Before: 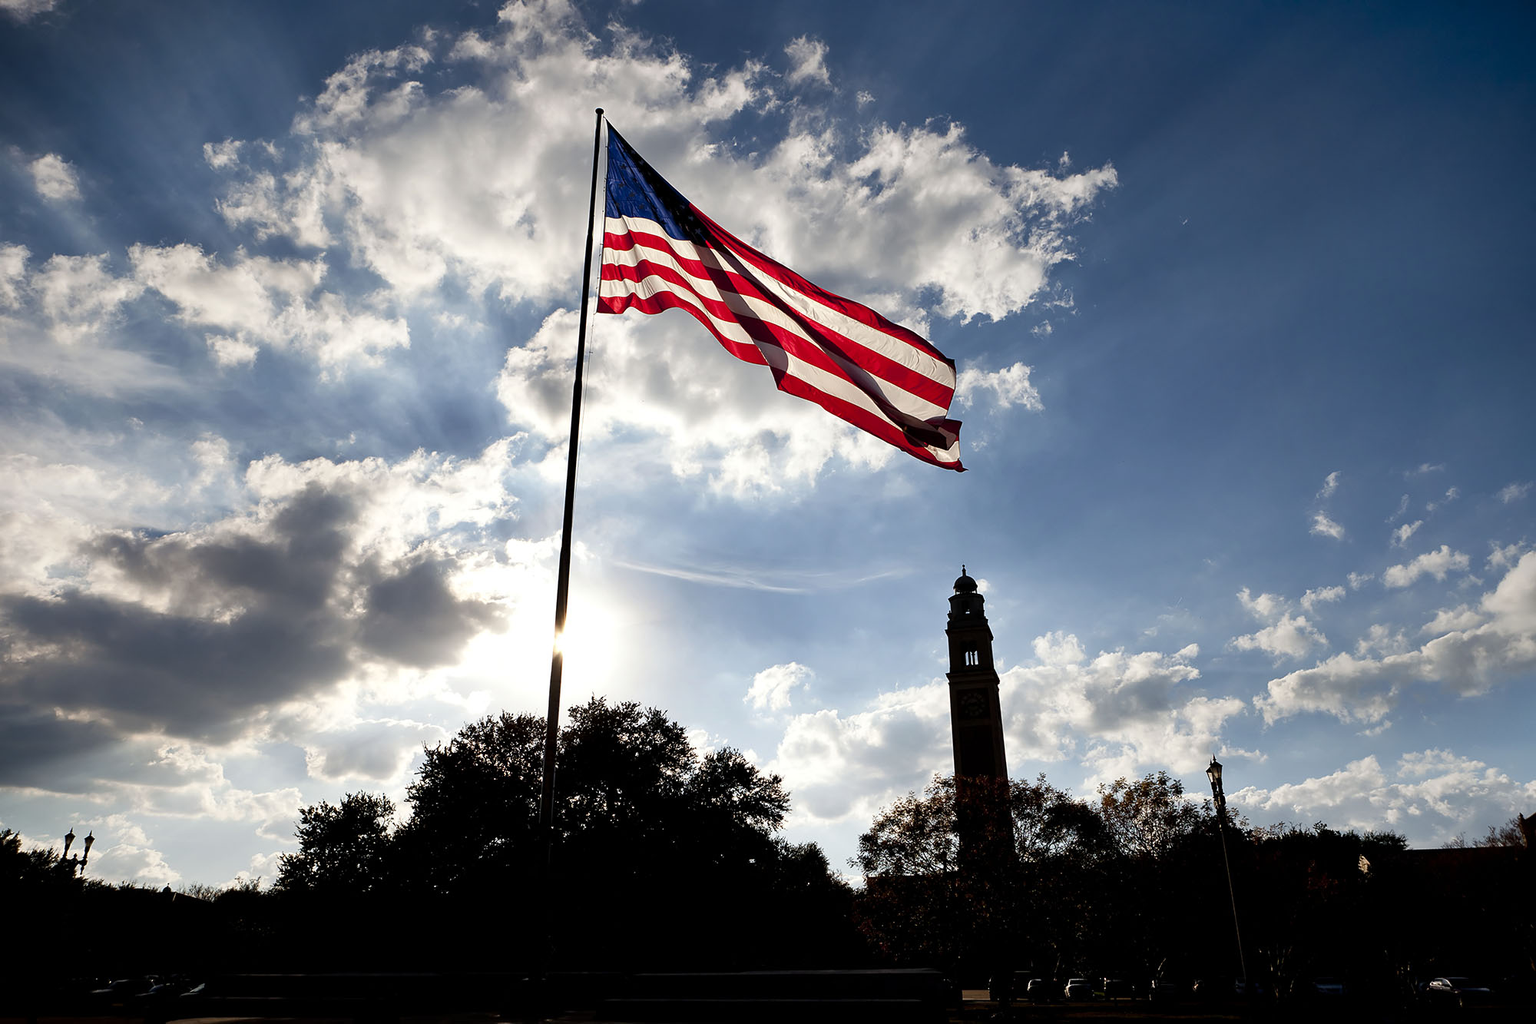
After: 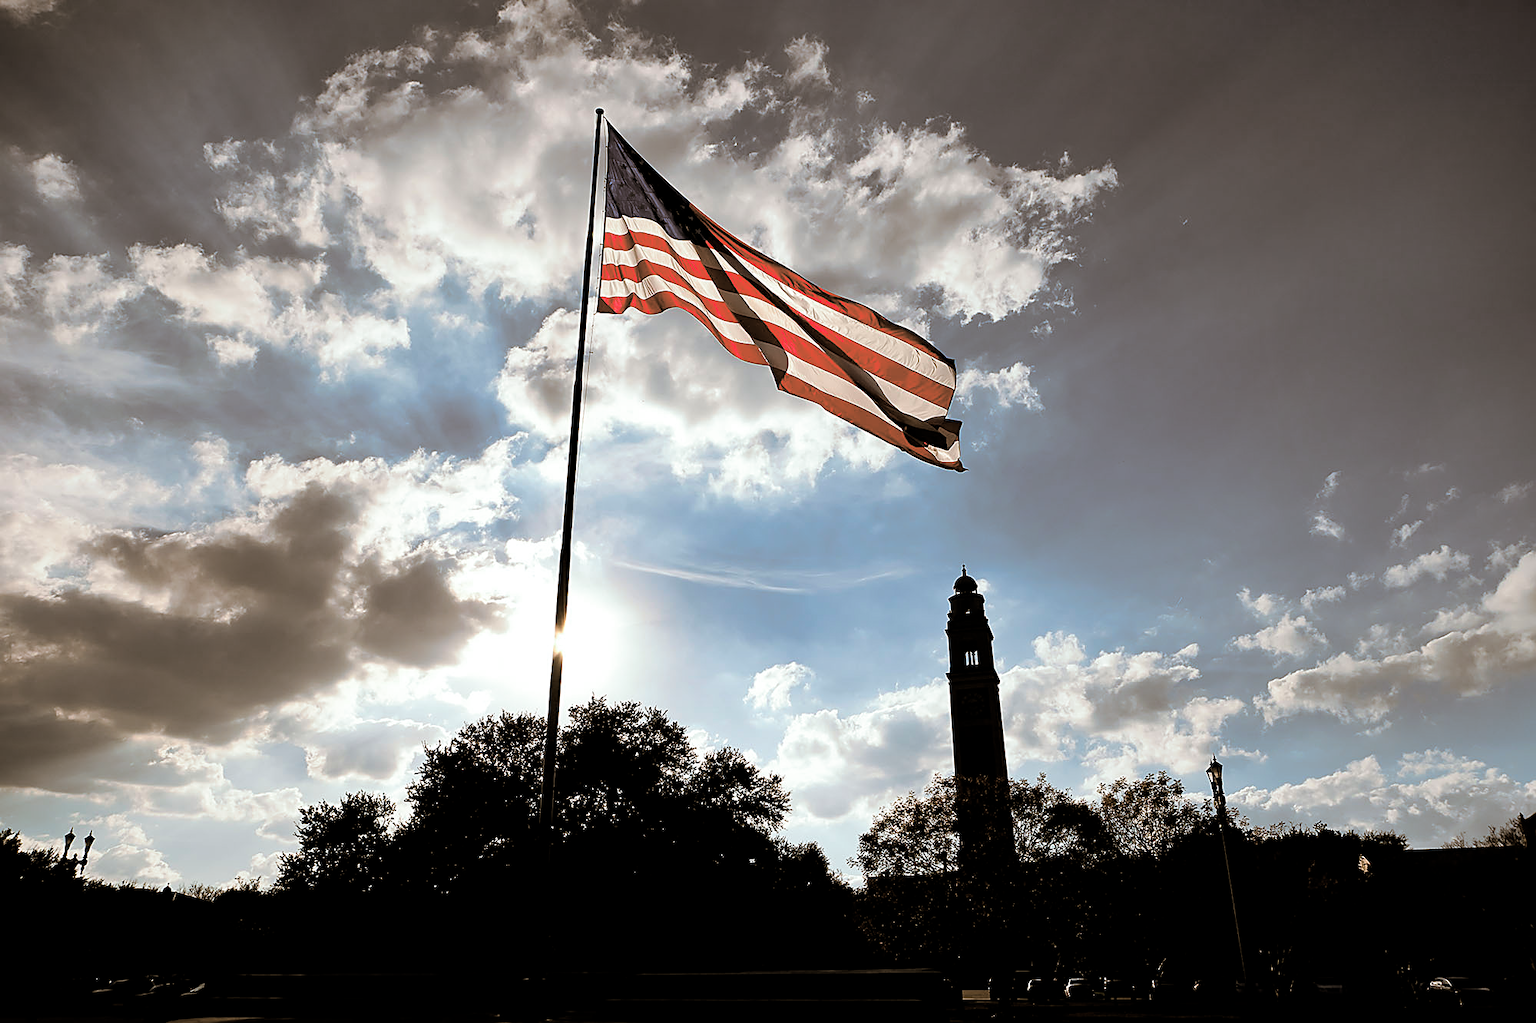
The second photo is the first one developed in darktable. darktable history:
sharpen: on, module defaults
split-toning: shadows › hue 37.98°, highlights › hue 185.58°, balance -55.261
